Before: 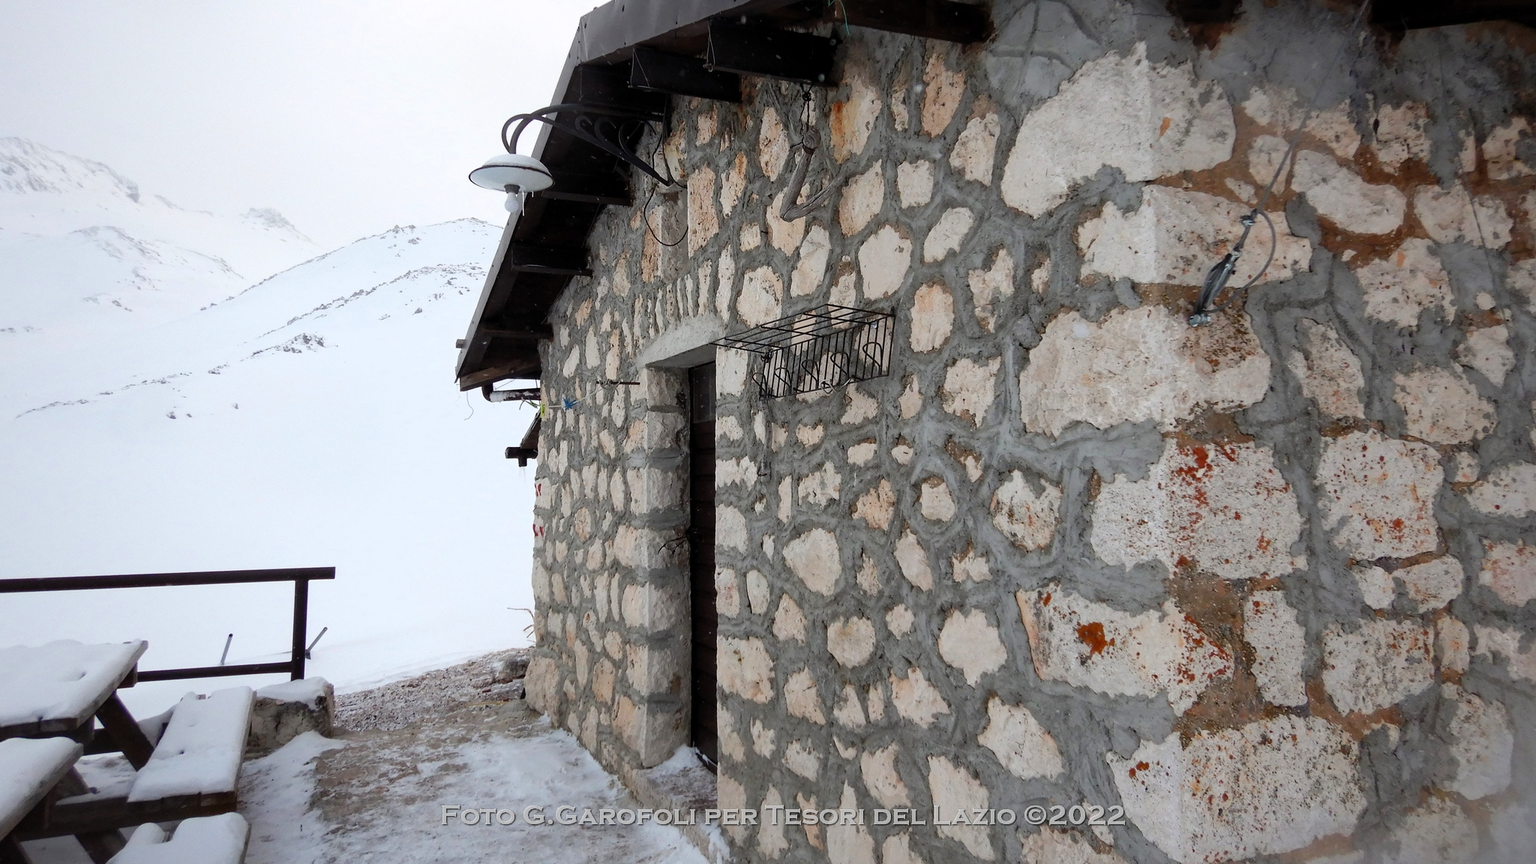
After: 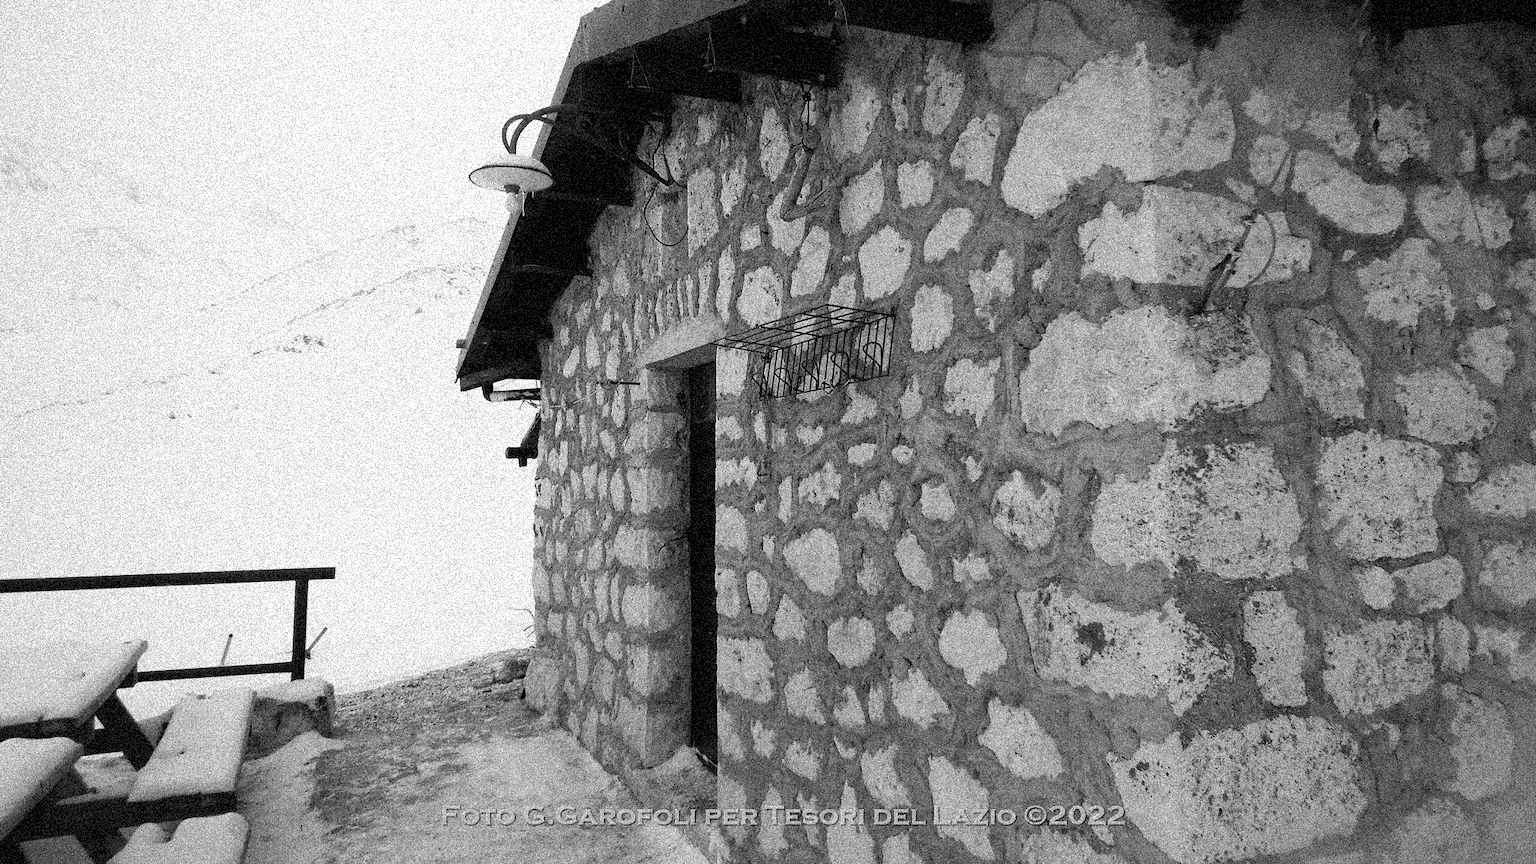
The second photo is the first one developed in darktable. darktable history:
grain: coarseness 3.75 ISO, strength 100%, mid-tones bias 0%
shadows and highlights: shadows 0, highlights 40
monochrome: a 32, b 64, size 2.3
